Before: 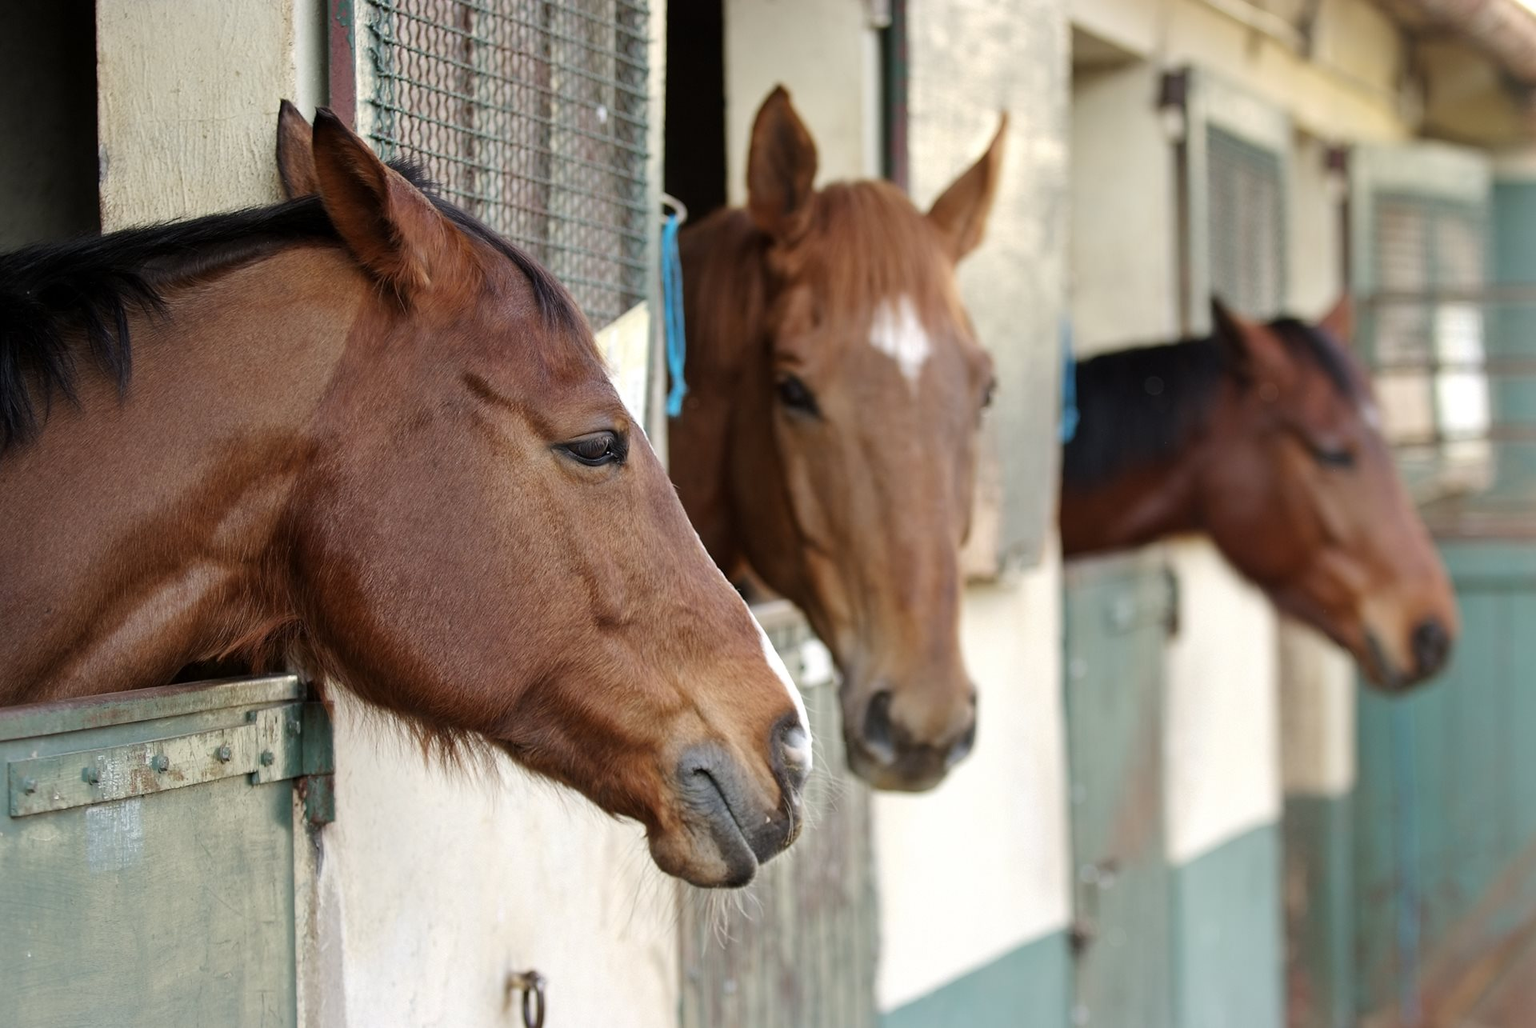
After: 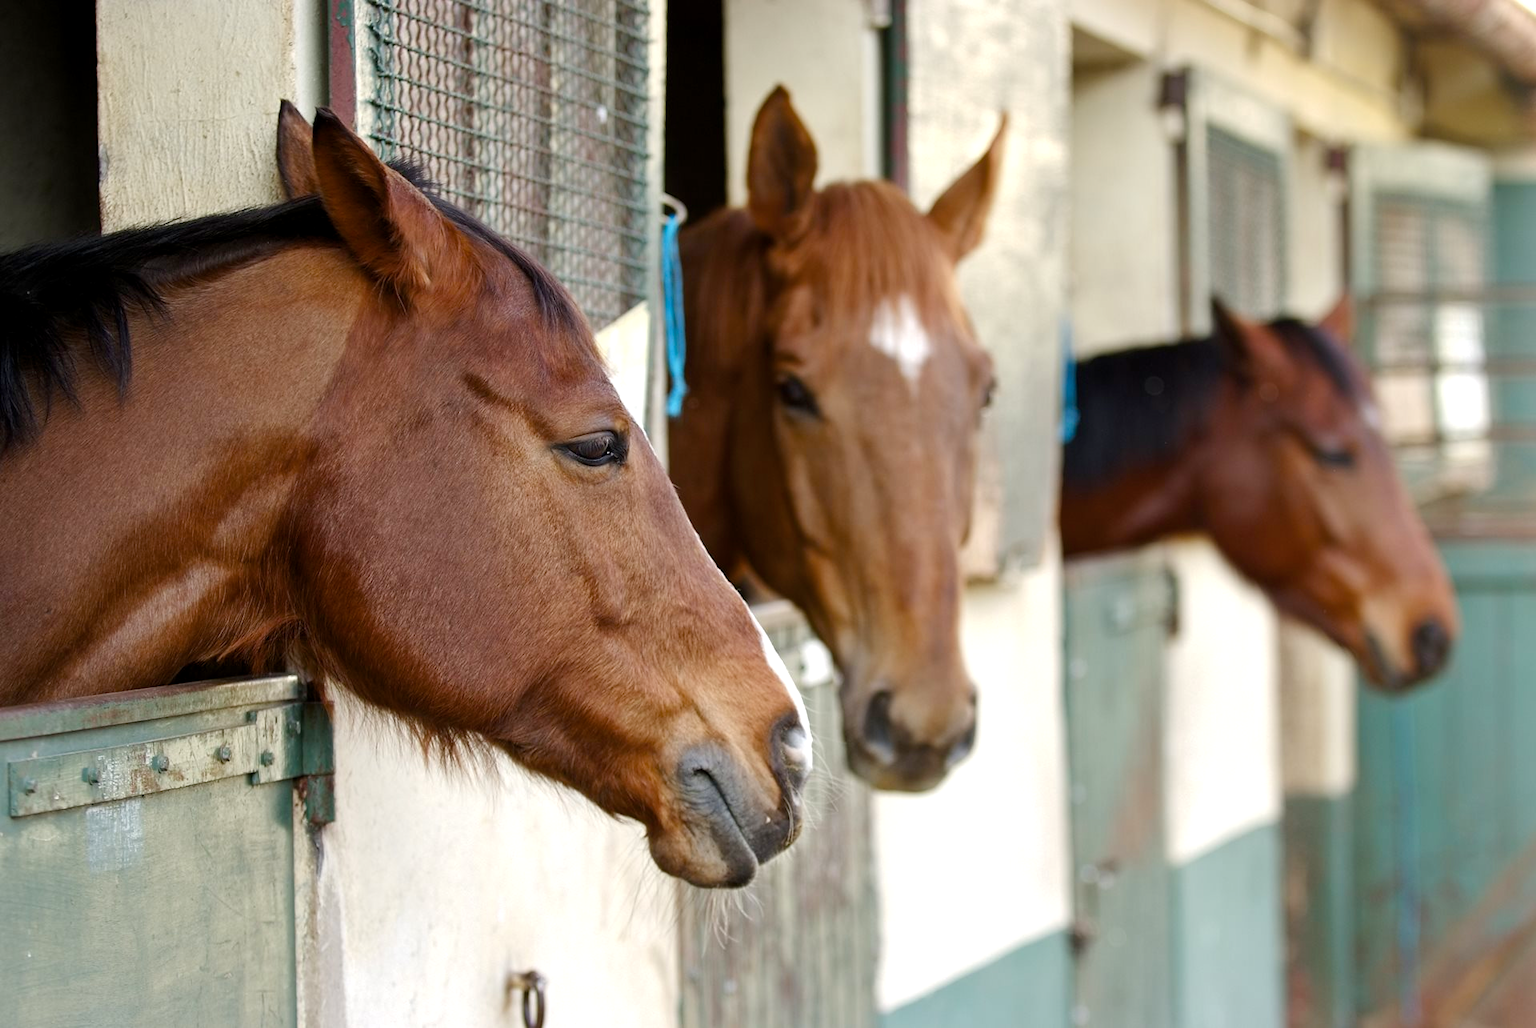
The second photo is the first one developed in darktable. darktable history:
exposure: black level correction 0.001, compensate highlight preservation false
color balance rgb: linear chroma grading › shadows 32%, linear chroma grading › global chroma -2%, linear chroma grading › mid-tones 4%, perceptual saturation grading › global saturation -2%, perceptual saturation grading › highlights -8%, perceptual saturation grading › mid-tones 8%, perceptual saturation grading › shadows 4%, perceptual brilliance grading › highlights 8%, perceptual brilliance grading › mid-tones 4%, perceptual brilliance grading › shadows 2%, global vibrance 16%, saturation formula JzAzBz (2021)
